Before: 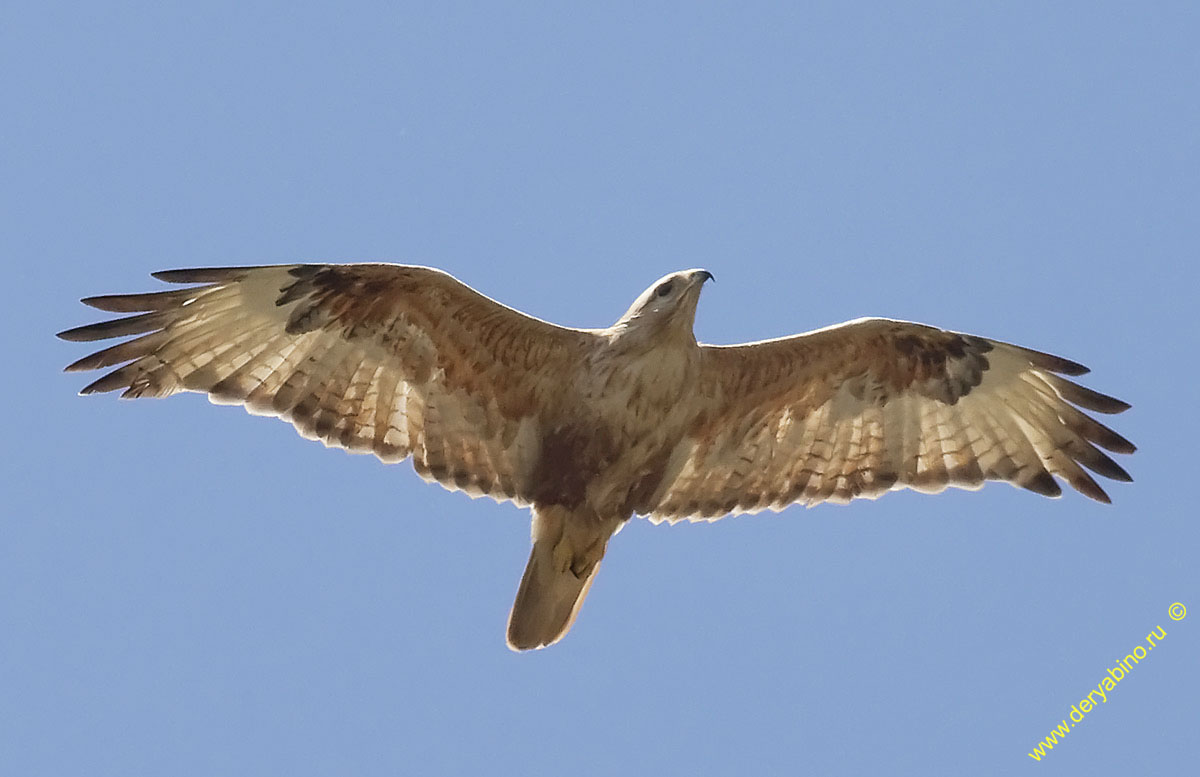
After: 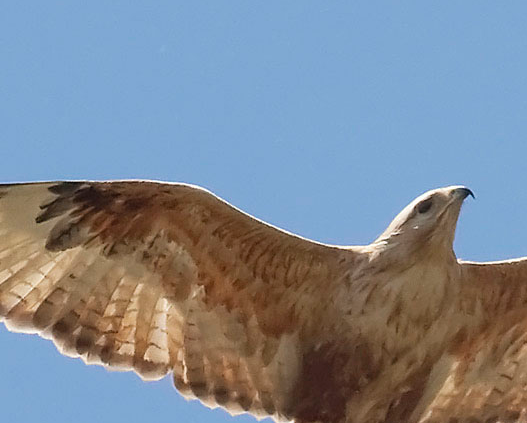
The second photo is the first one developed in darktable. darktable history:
crop: left 20.066%, top 10.785%, right 35.936%, bottom 34.7%
